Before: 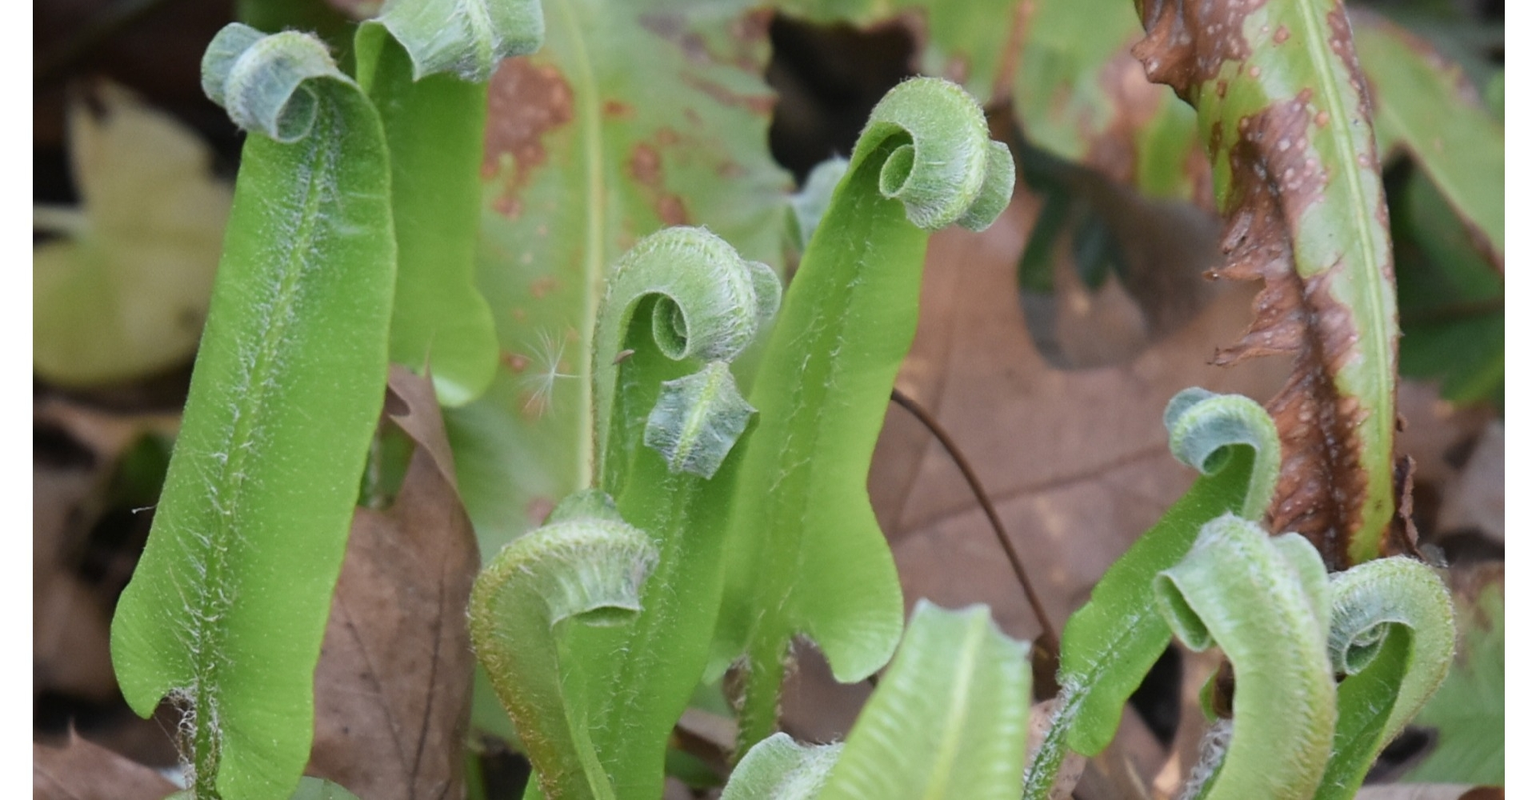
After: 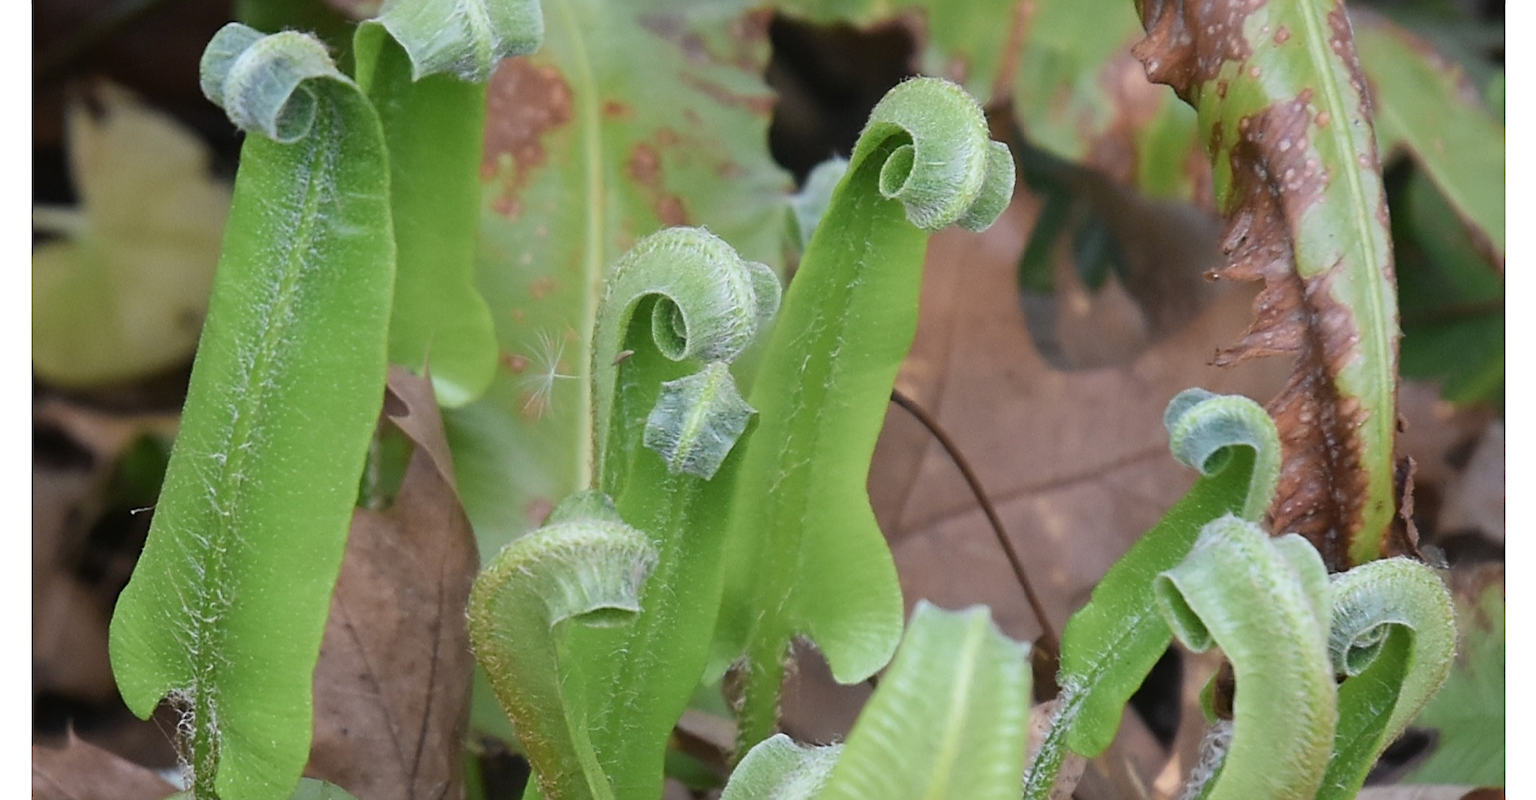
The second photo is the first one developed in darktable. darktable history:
crop and rotate: left 0.123%, bottom 0.007%
sharpen: on, module defaults
